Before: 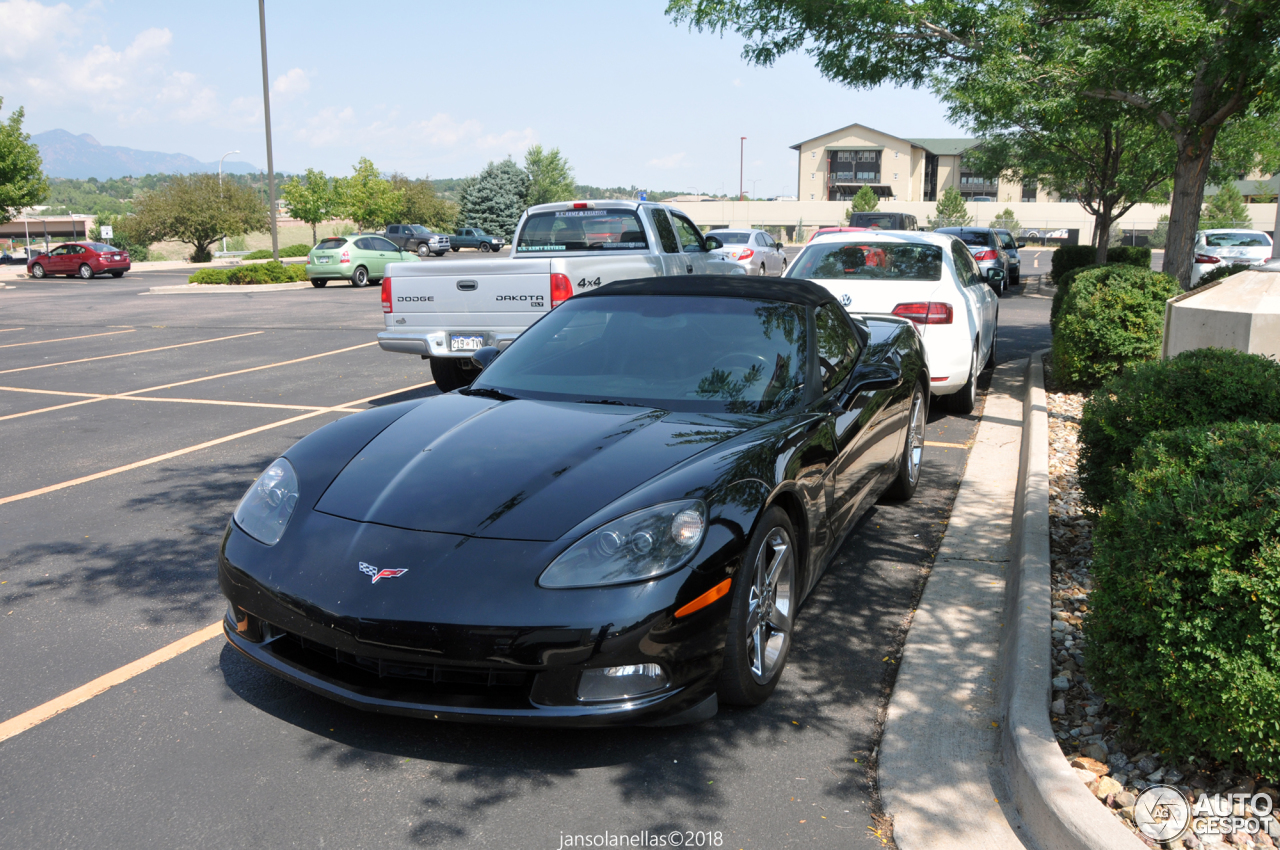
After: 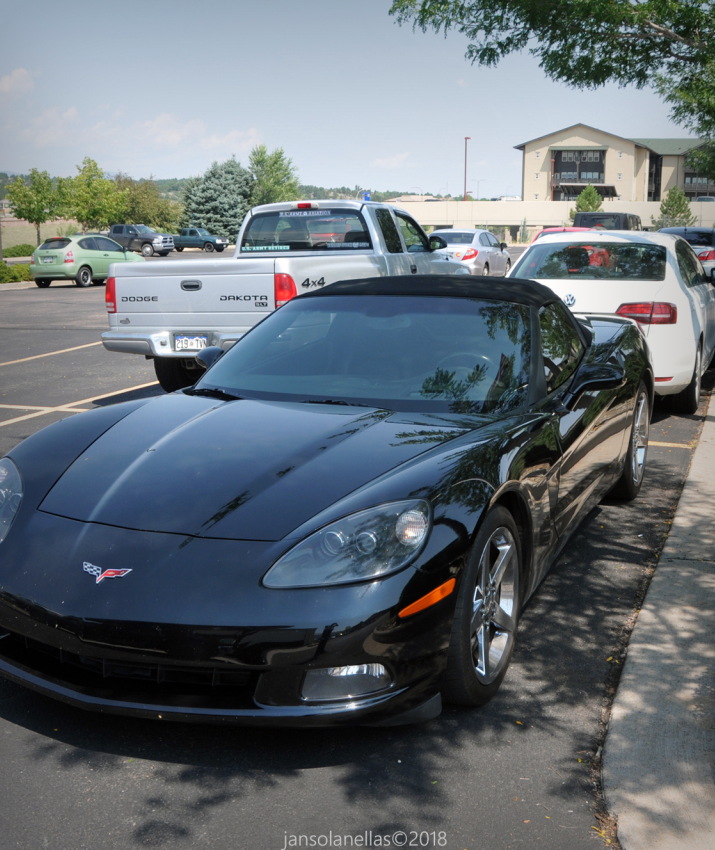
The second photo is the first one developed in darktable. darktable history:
vignetting: fall-off start 53.89%, saturation -0.032, automatic ratio true, width/height ratio 1.317, shape 0.209
crop: left 21.566%, right 22.532%
